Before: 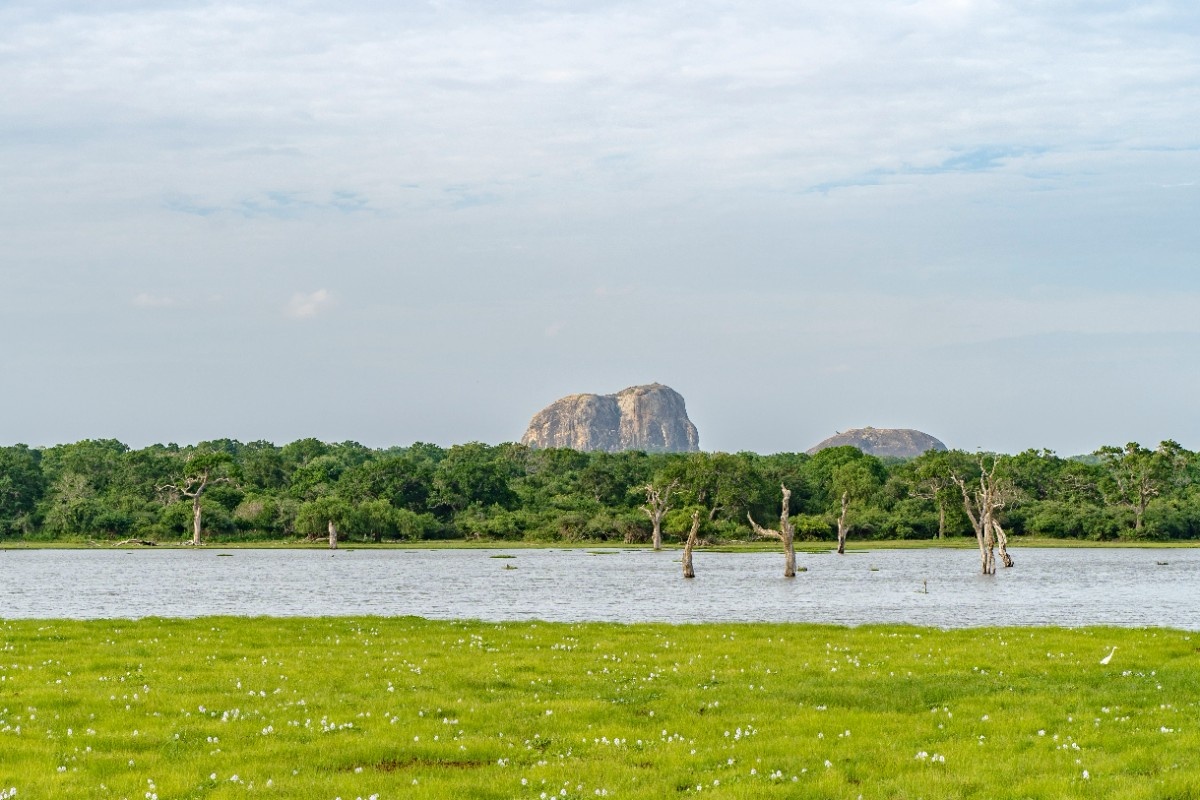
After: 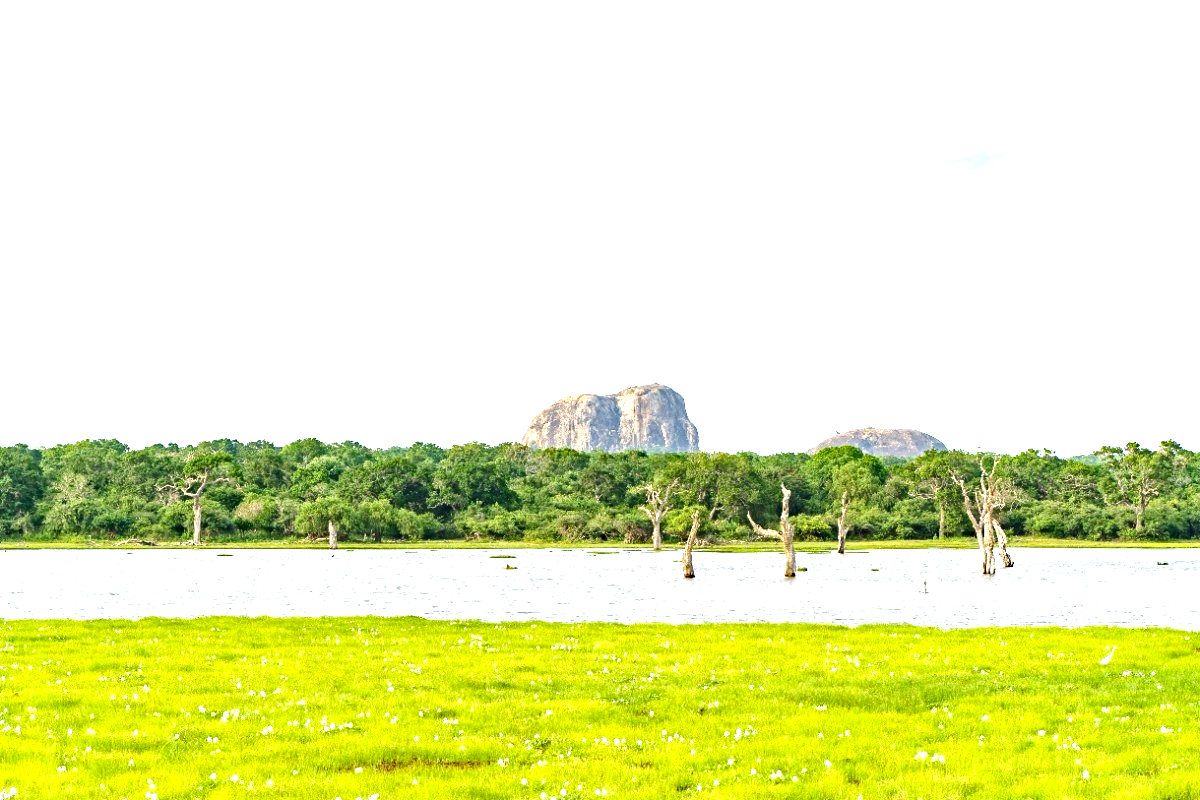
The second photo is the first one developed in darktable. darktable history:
exposure: black level correction 0, exposure 1.349 EV, compensate exposure bias true, compensate highlight preservation false
haze removal: strength 0.432, compatibility mode true, adaptive false
